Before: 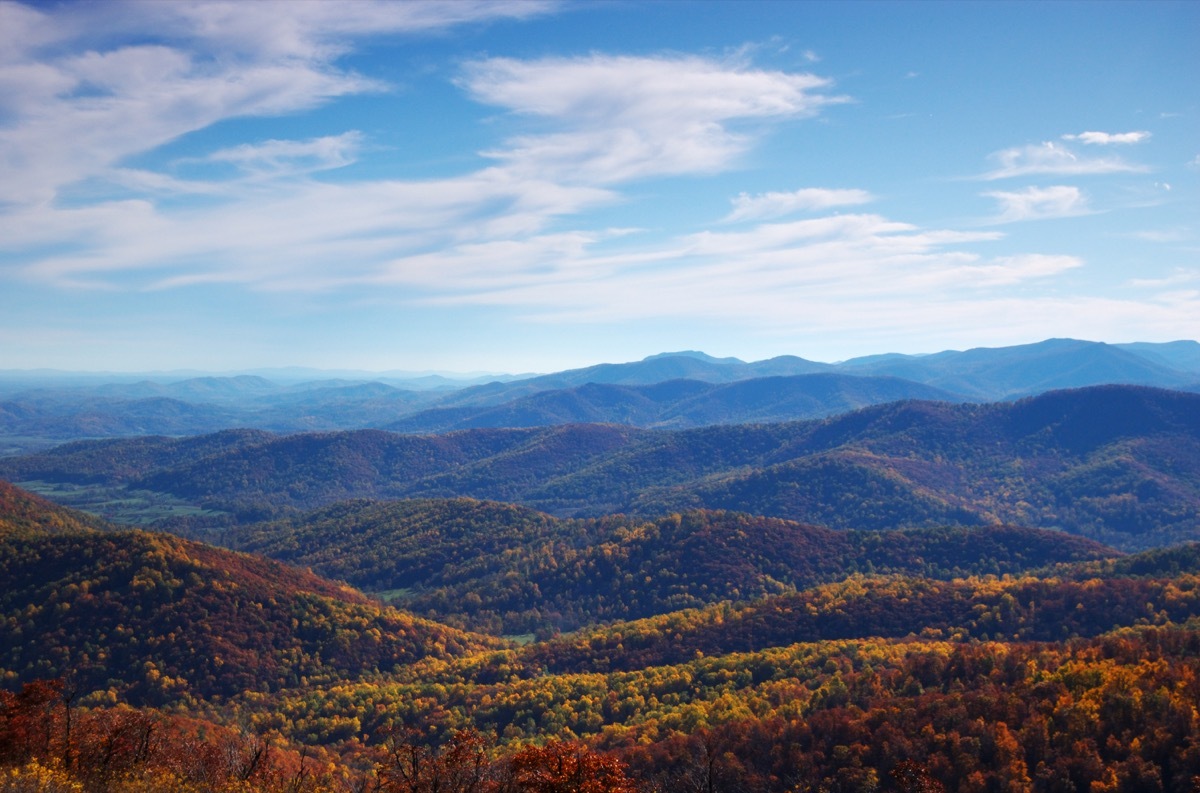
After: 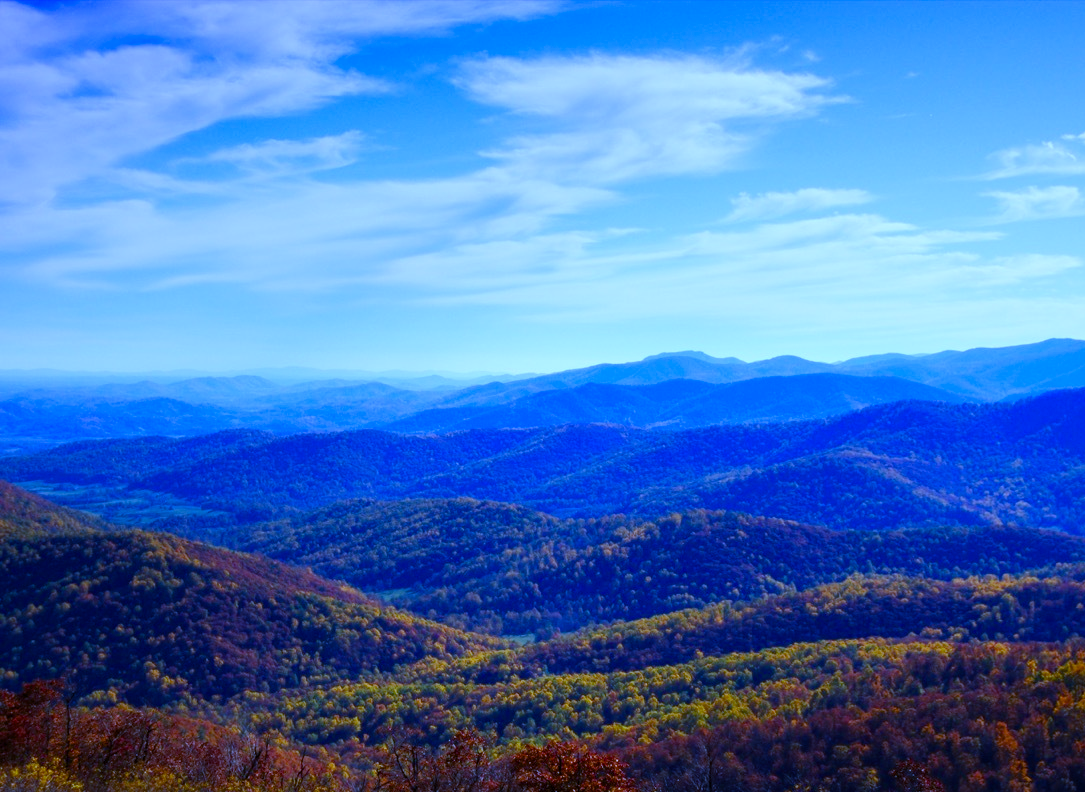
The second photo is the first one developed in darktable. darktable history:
white balance: red 0.766, blue 1.537
crop: right 9.509%, bottom 0.031%
color balance rgb: perceptual saturation grading › global saturation 20%, perceptual saturation grading › highlights -25%, perceptual saturation grading › shadows 50%
